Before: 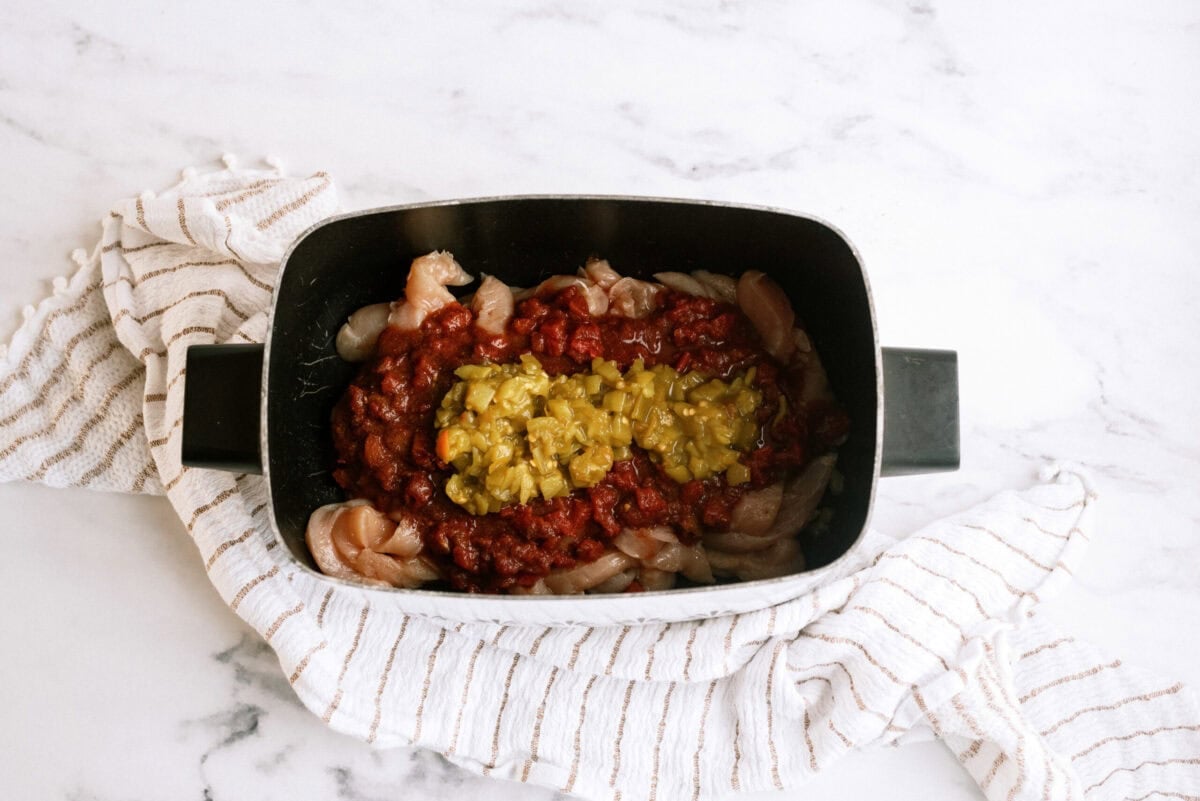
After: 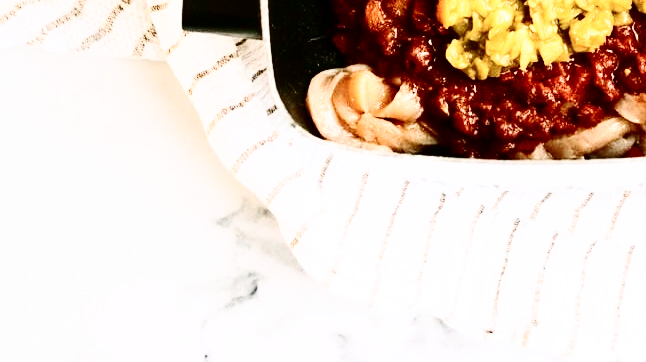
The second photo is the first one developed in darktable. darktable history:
contrast brightness saturation: contrast 0.491, saturation -0.103
crop and rotate: top 54.54%, right 46.119%, bottom 0.196%
tone equalizer: -8 EV 1.01 EV, -7 EV 0.999 EV, -6 EV 1.02 EV, -5 EV 1.01 EV, -4 EV 1.01 EV, -3 EV 0.716 EV, -2 EV 0.495 EV, -1 EV 0.235 EV
sharpen: amount 0.211
base curve: curves: ch0 [(0, 0) (0.028, 0.03) (0.121, 0.232) (0.46, 0.748) (0.859, 0.968) (1, 1)], preserve colors none
